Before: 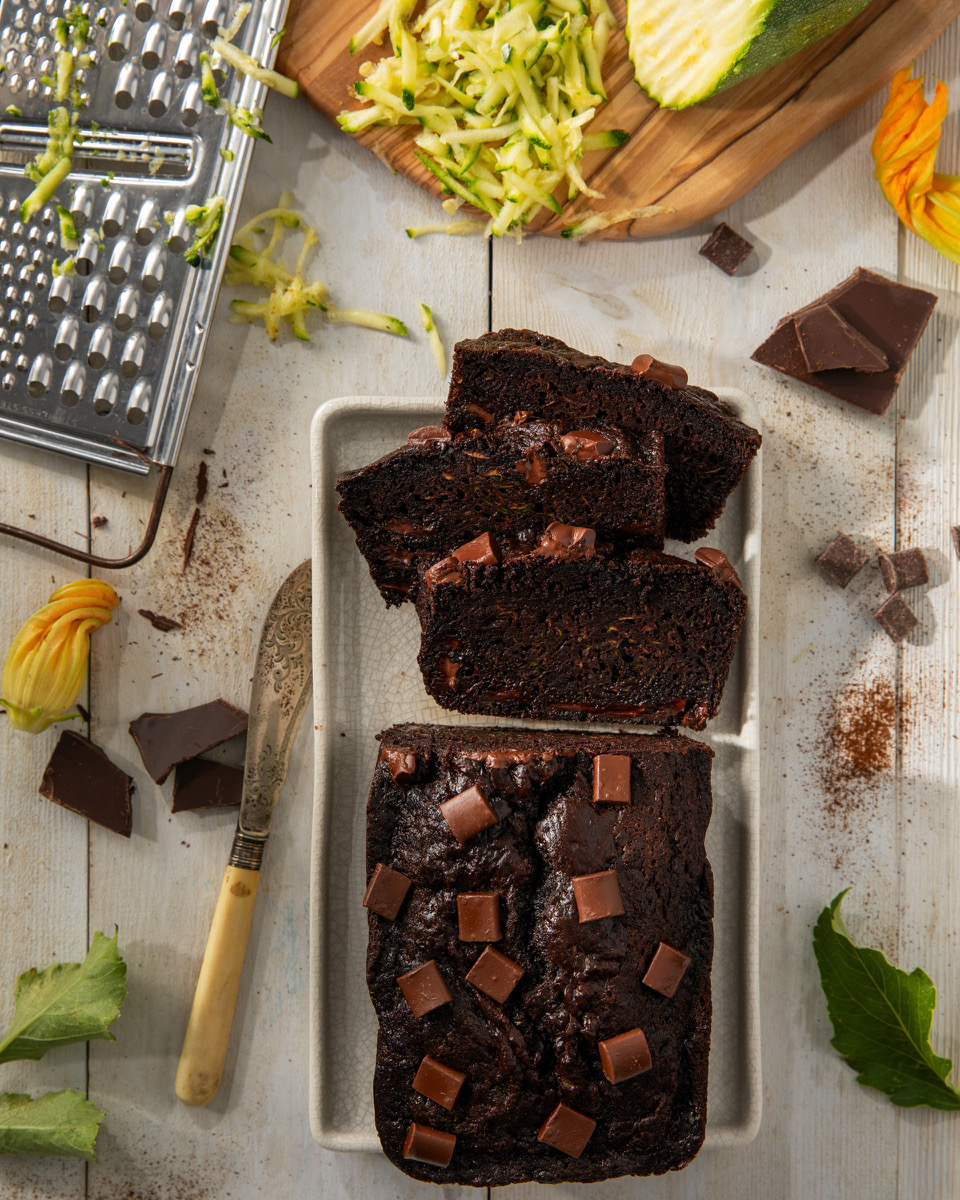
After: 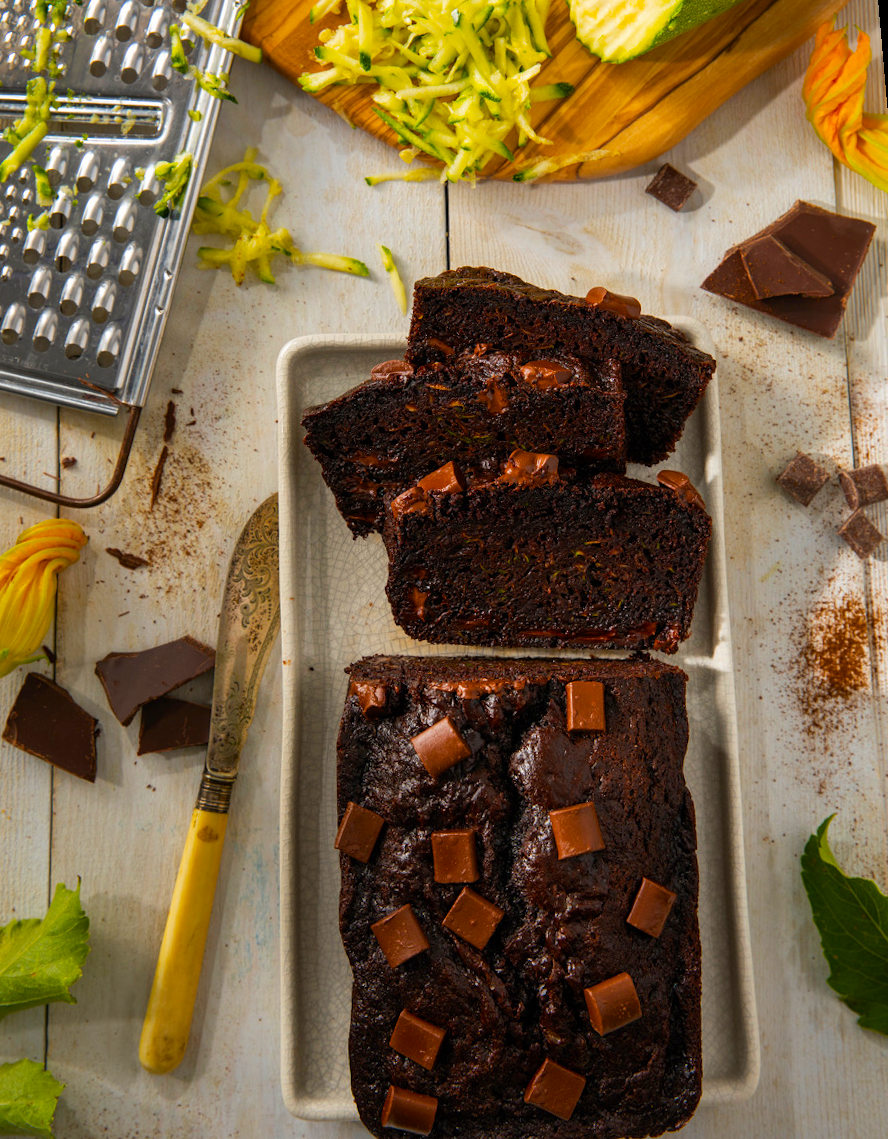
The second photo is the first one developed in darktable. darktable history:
color balance rgb: linear chroma grading › global chroma 15%, perceptual saturation grading › global saturation 30%
rotate and perspective: rotation -1.68°, lens shift (vertical) -0.146, crop left 0.049, crop right 0.912, crop top 0.032, crop bottom 0.96
